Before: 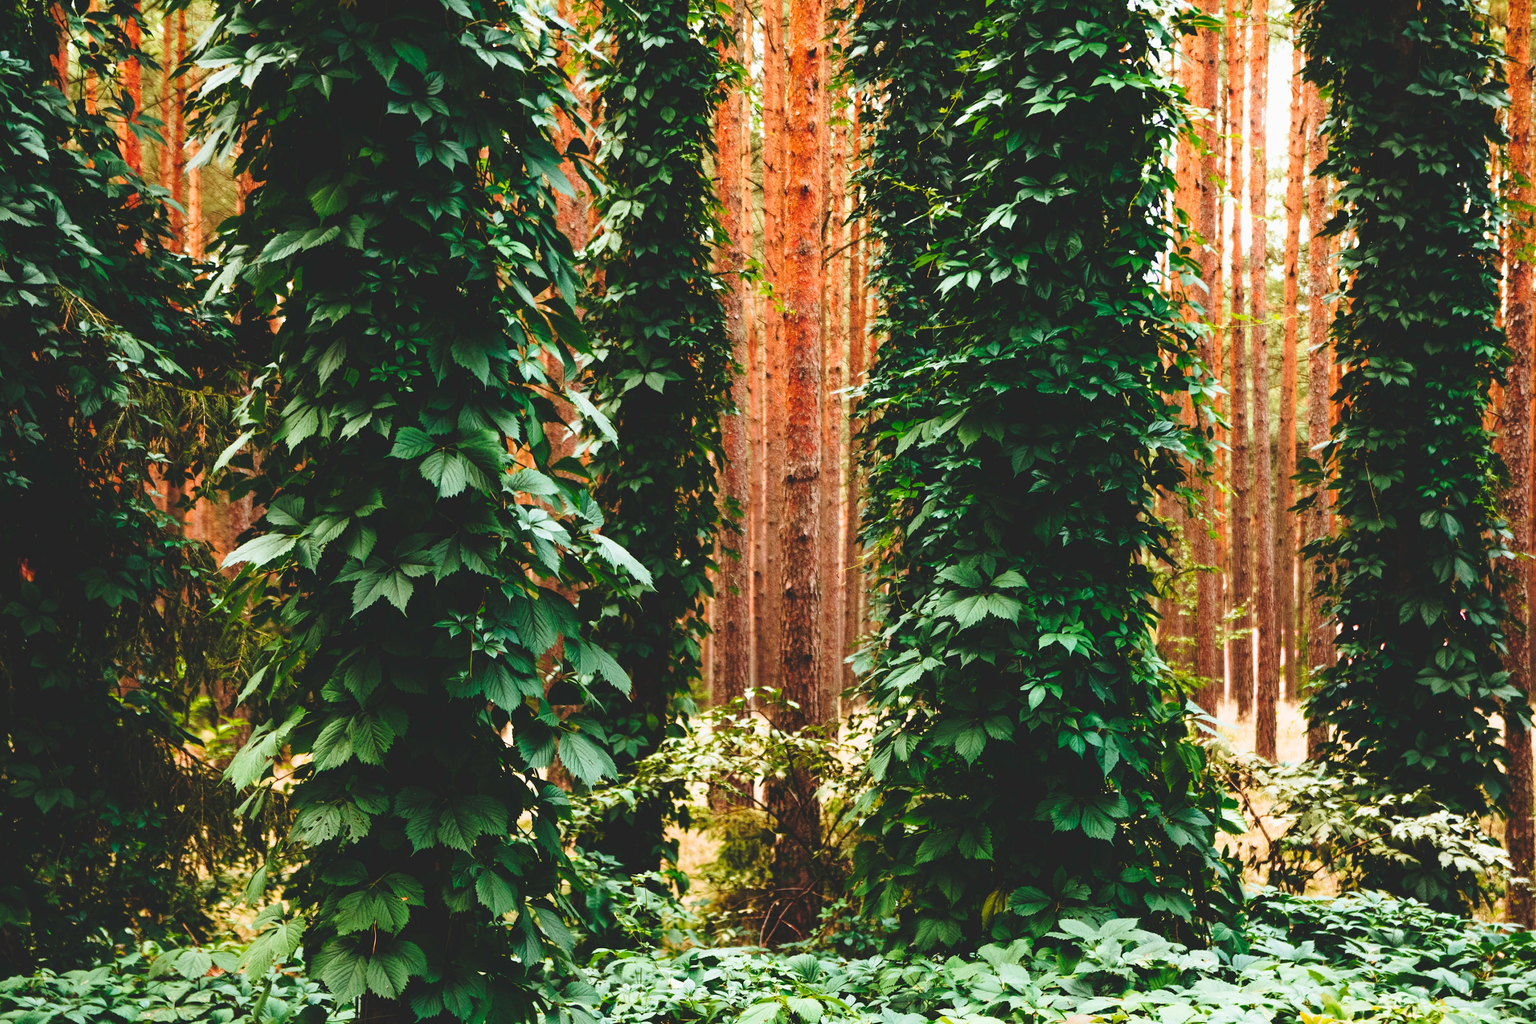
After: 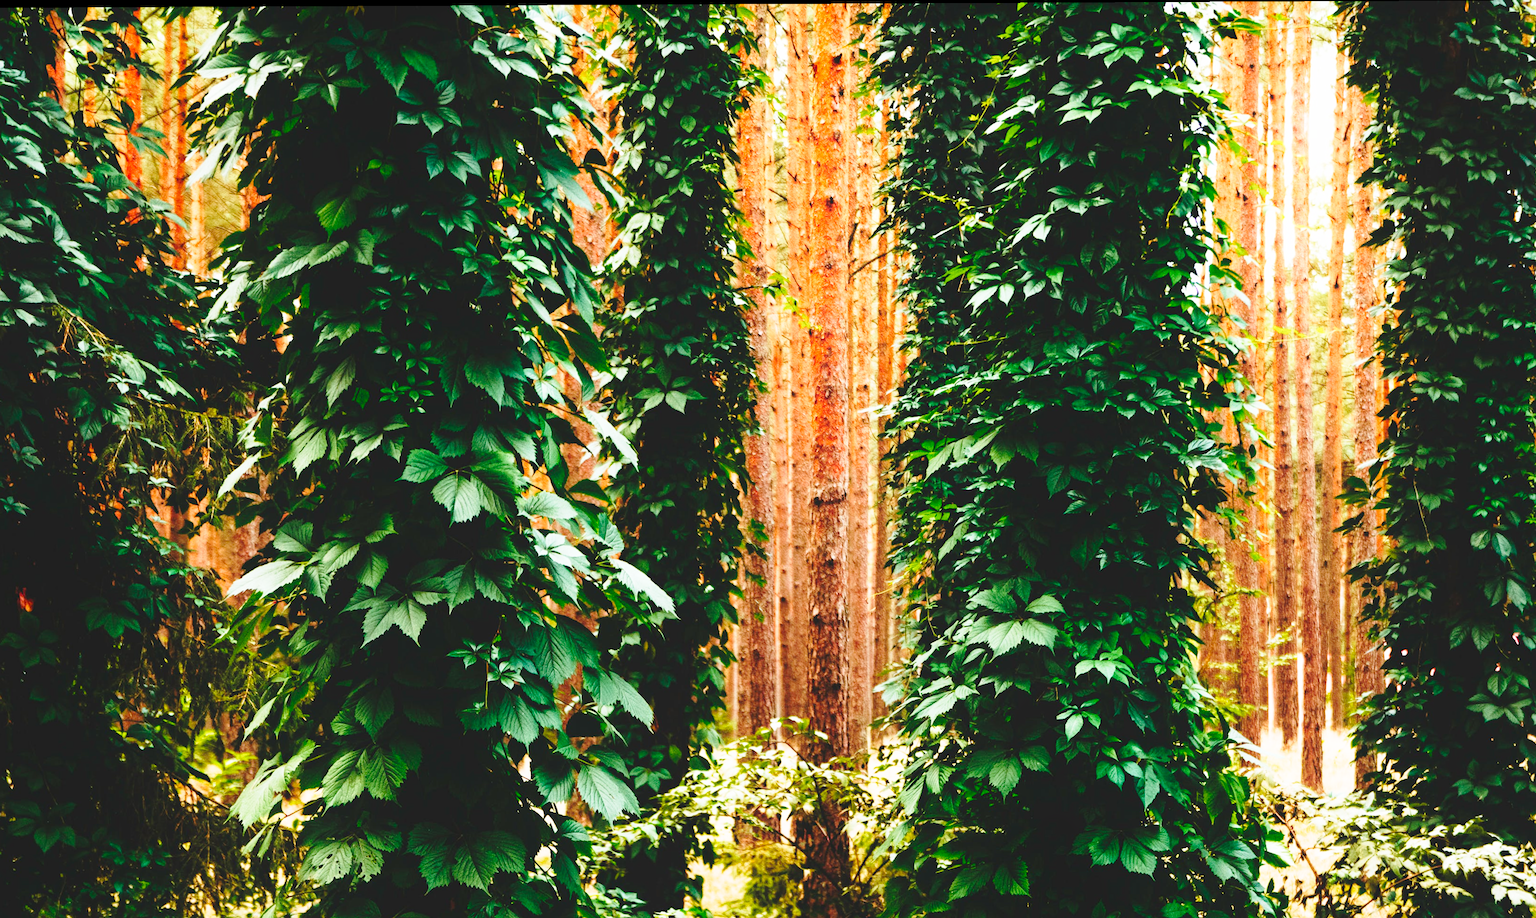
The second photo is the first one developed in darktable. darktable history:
base curve: curves: ch0 [(0, 0) (0.028, 0.03) (0.121, 0.232) (0.46, 0.748) (0.859, 0.968) (1, 1)], preserve colors none
crop and rotate: angle 0.286°, left 0.389%, right 3.56%, bottom 14.216%
shadows and highlights: shadows -23.06, highlights 47.74, soften with gaussian
